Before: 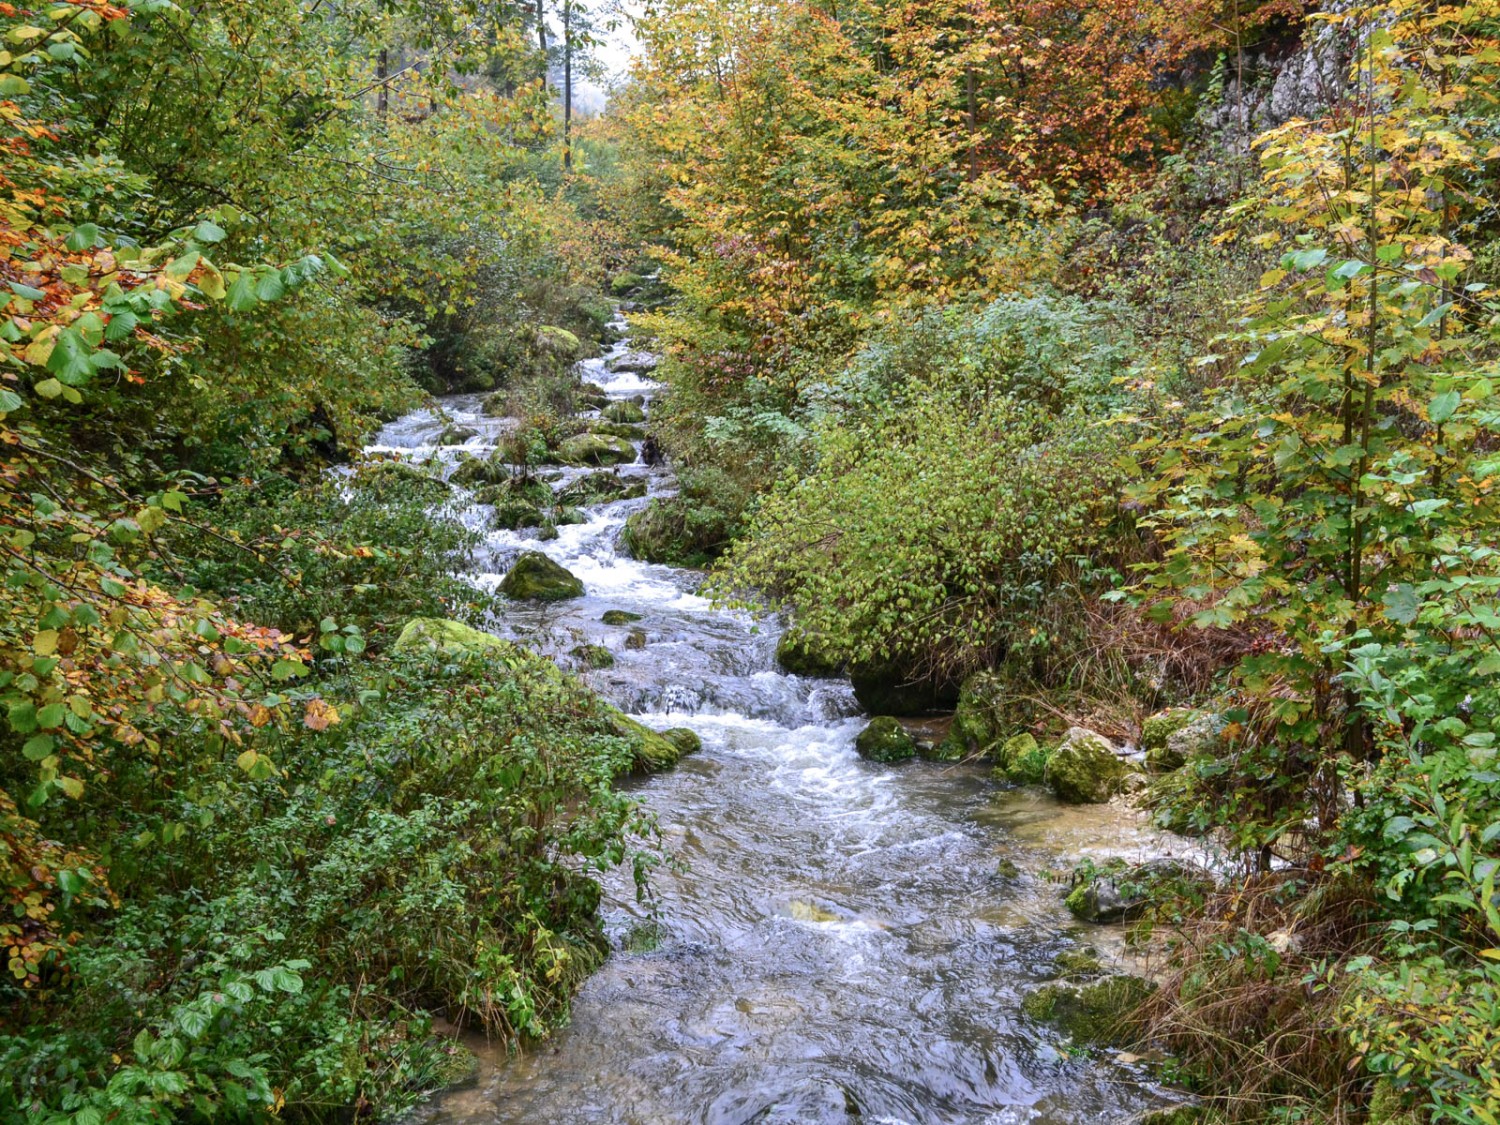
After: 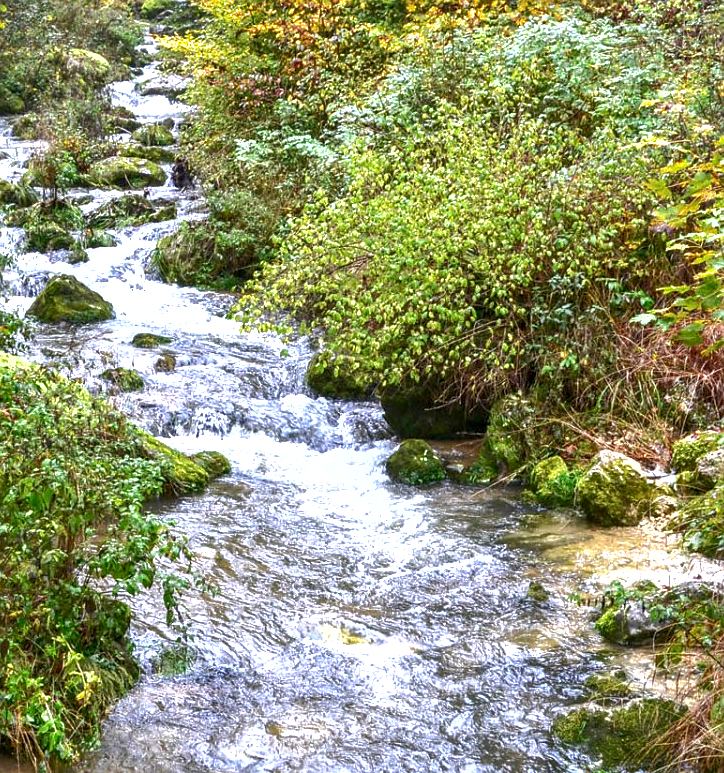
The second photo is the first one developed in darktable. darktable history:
sharpen: radius 1, threshold 1
exposure: exposure 1 EV, compensate highlight preservation false
local contrast: on, module defaults
contrast brightness saturation: contrast 0.07, brightness -0.13, saturation 0.06
shadows and highlights: on, module defaults
crop: left 31.379%, top 24.658%, right 20.326%, bottom 6.628%
